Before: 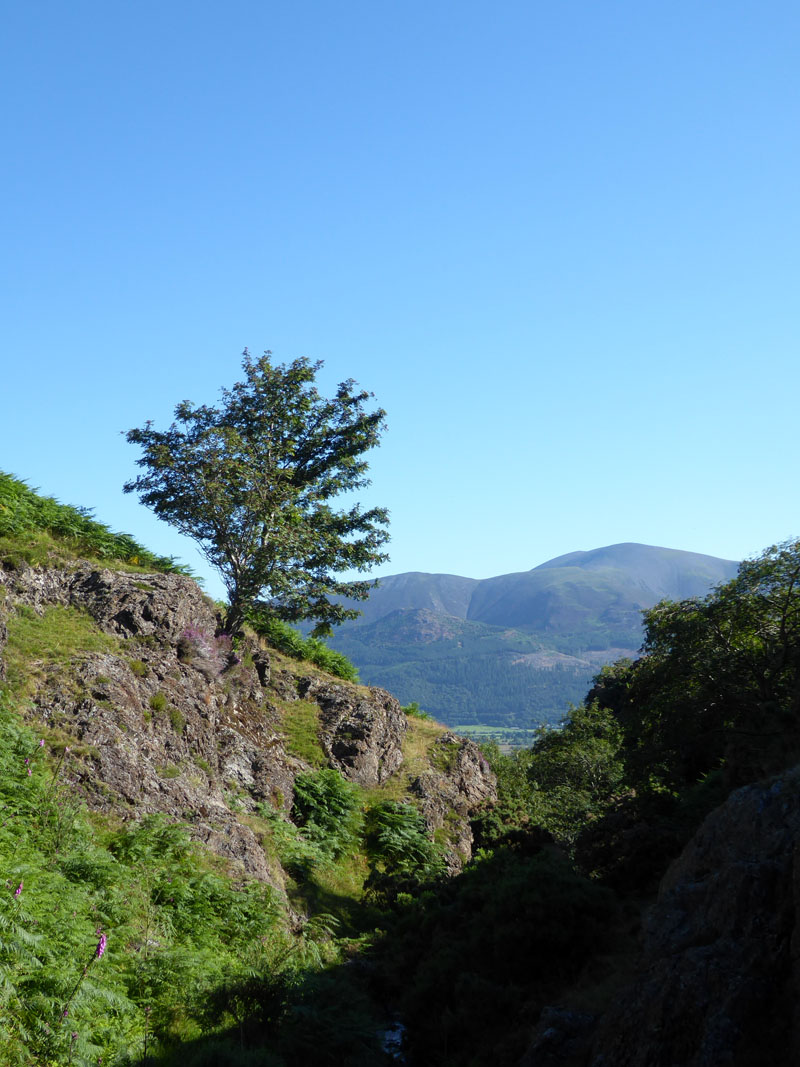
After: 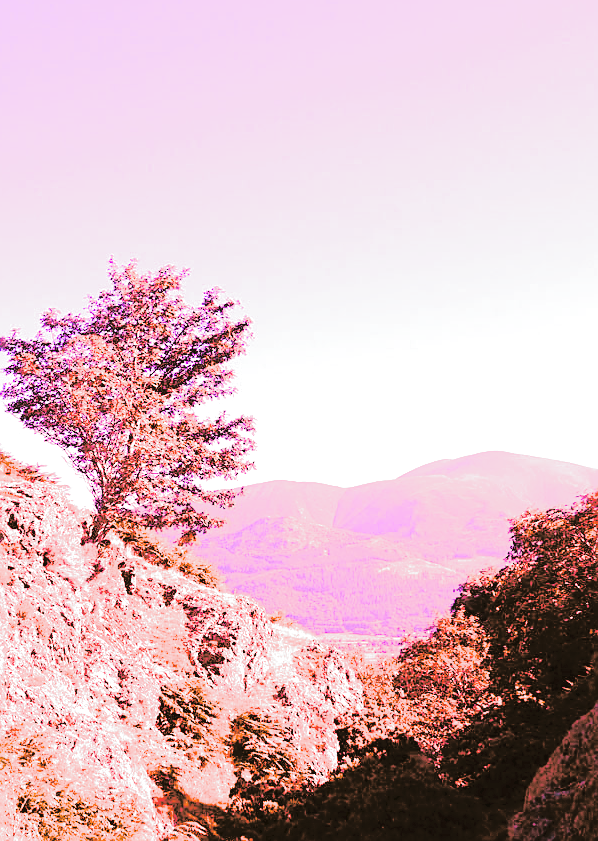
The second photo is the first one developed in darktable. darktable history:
exposure: black level correction 0, exposure 0.9 EV, compensate highlight preservation false
filmic rgb: black relative exposure -8.54 EV, white relative exposure 5.52 EV, hardness 3.39, contrast 1.016
white balance: red 4.26, blue 1.802
tone curve: curves: ch0 [(0, 0) (0.003, 0.058) (0.011, 0.061) (0.025, 0.065) (0.044, 0.076) (0.069, 0.083) (0.1, 0.09) (0.136, 0.102) (0.177, 0.145) (0.224, 0.196) (0.277, 0.278) (0.335, 0.375) (0.399, 0.486) (0.468, 0.578) (0.543, 0.651) (0.623, 0.717) (0.709, 0.783) (0.801, 0.838) (0.898, 0.91) (1, 1)], preserve colors none
crop: left 16.768%, top 8.653%, right 8.362%, bottom 12.485%
sharpen: on, module defaults
color balance rgb: perceptual saturation grading › global saturation 24.74%, perceptual saturation grading › highlights -51.22%, perceptual saturation grading › mid-tones 19.16%, perceptual saturation grading › shadows 60.98%, global vibrance 50%
split-toning: shadows › hue 37.98°, highlights › hue 185.58°, balance -55.261
